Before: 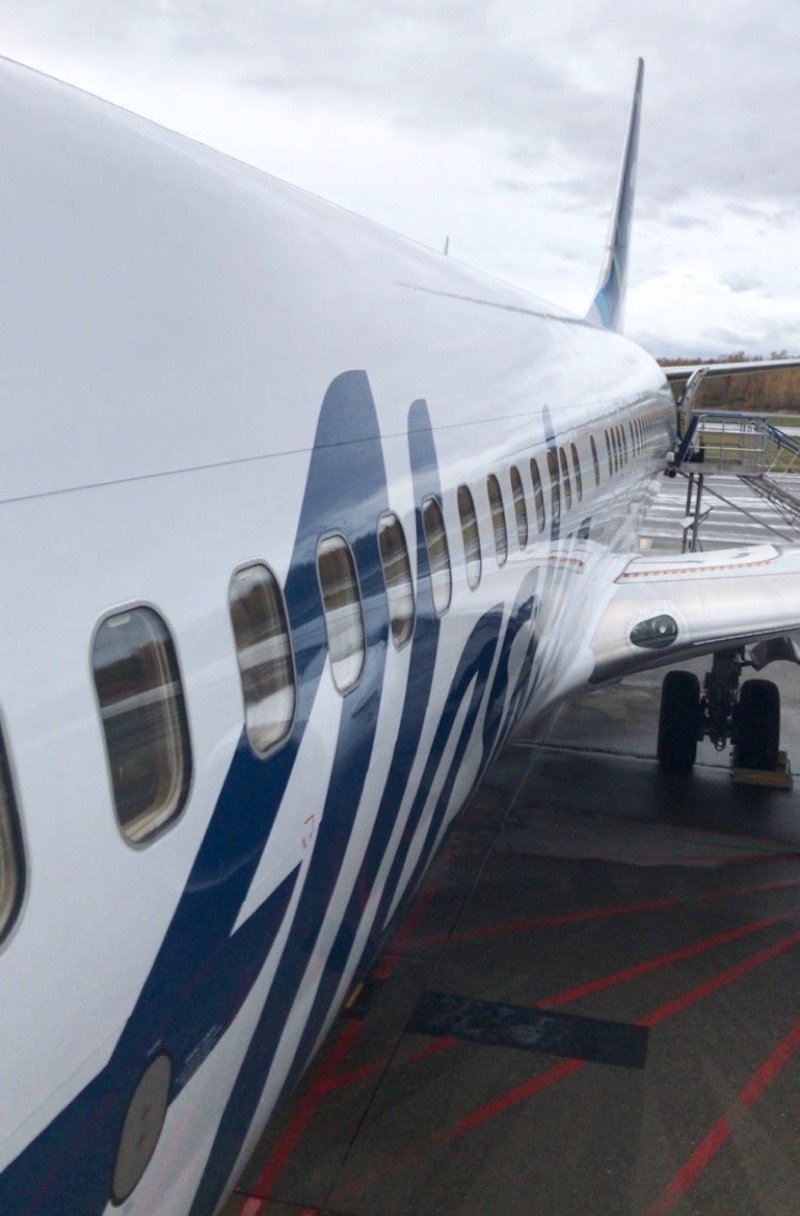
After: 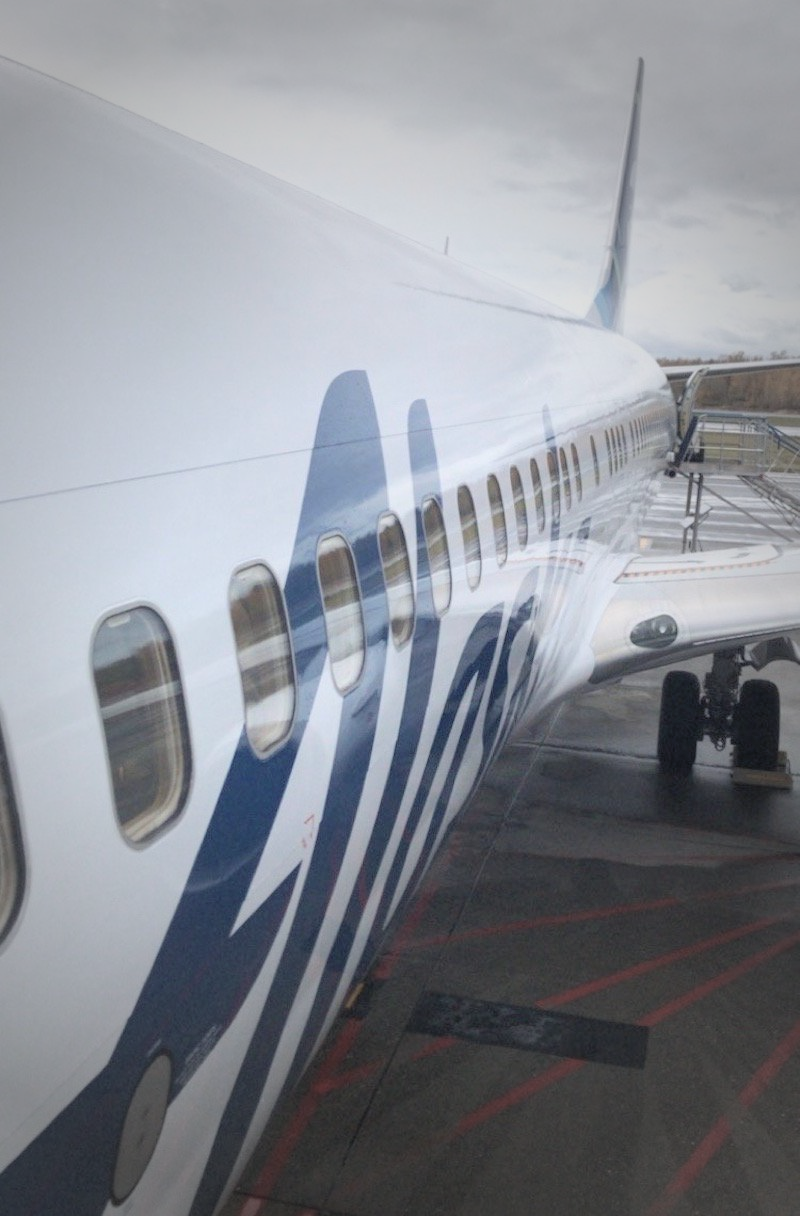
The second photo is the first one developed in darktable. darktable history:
white balance: emerald 1
color correction: highlights a* 0.003, highlights b* -0.283
vignetting: fall-off start 33.76%, fall-off radius 64.94%, brightness -0.575, center (-0.12, -0.002), width/height ratio 0.959
contrast brightness saturation: brightness 0.28
